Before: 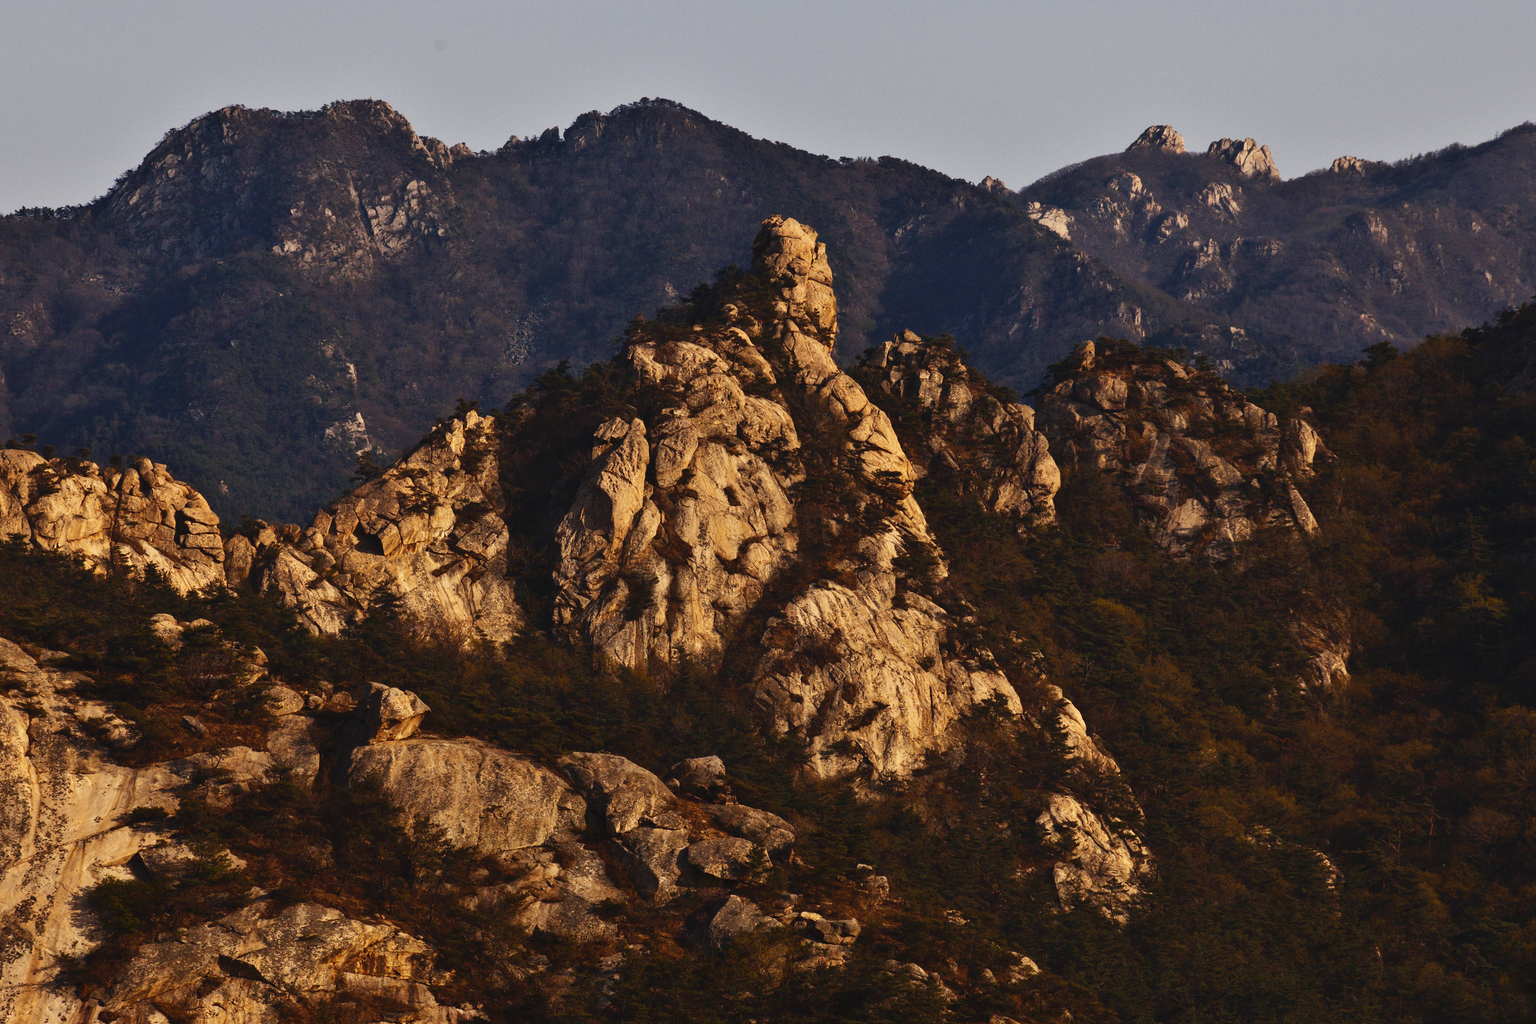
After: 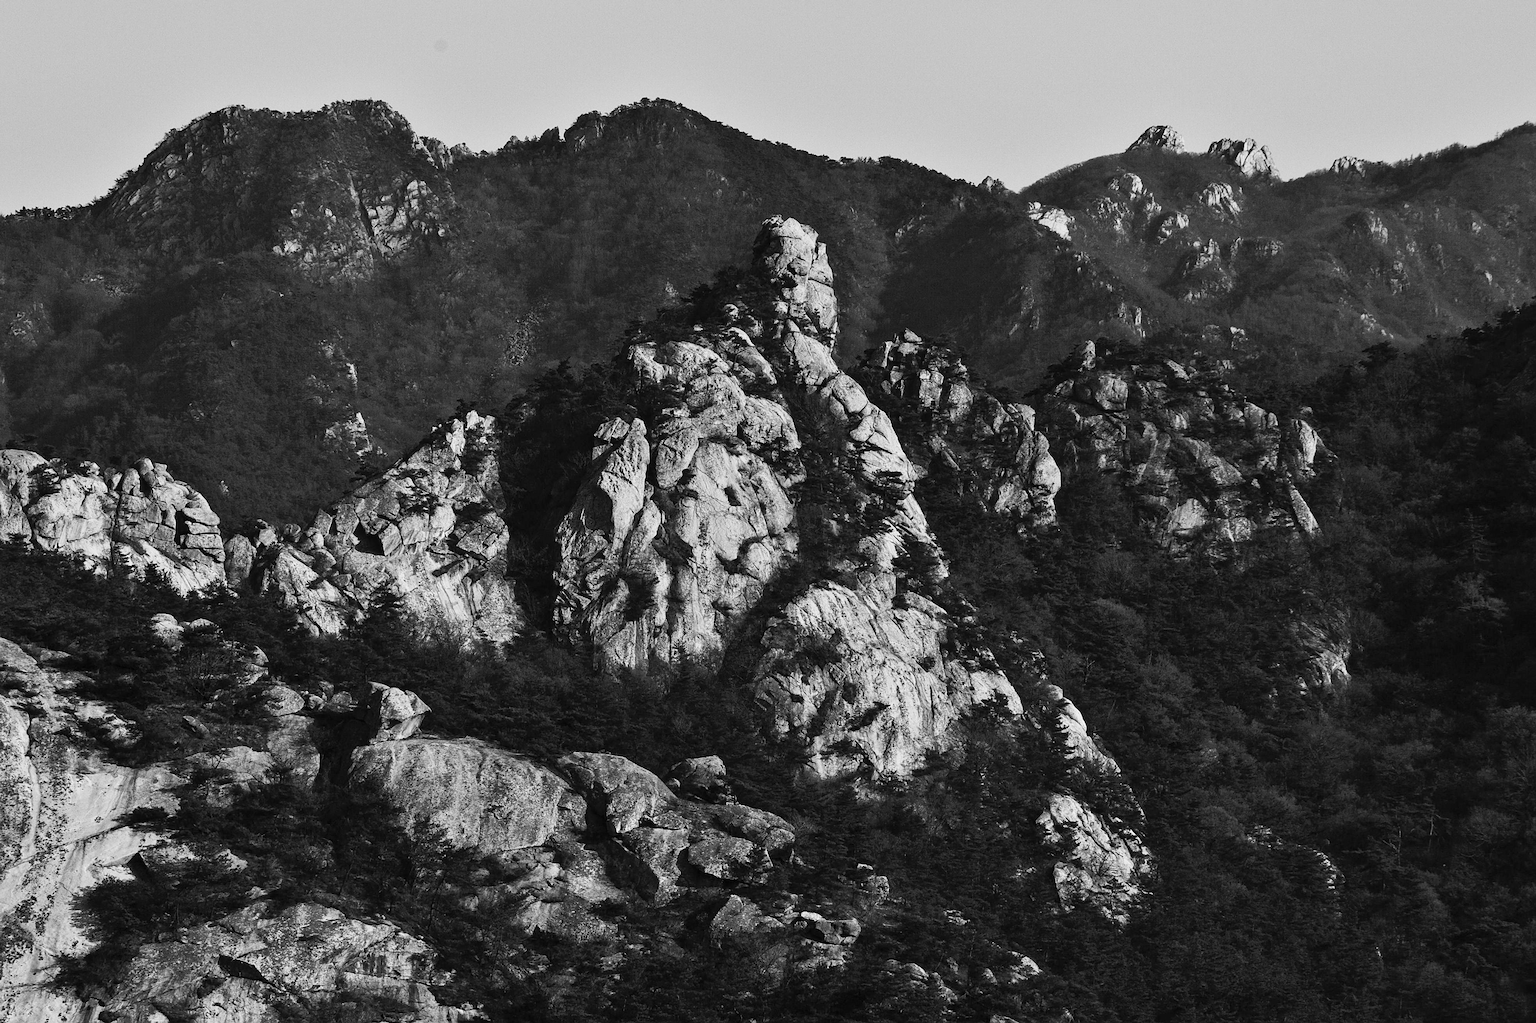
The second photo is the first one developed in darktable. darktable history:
color correction: highlights a* 3.12, highlights b* -1.55, shadows a* -0.101, shadows b* 2.52, saturation 0.98
contrast brightness saturation: contrast 0.2, brightness 0.16, saturation 0.22
sharpen: on, module defaults
exposure: black level correction 0.001, compensate highlight preservation false
monochrome: on, module defaults
